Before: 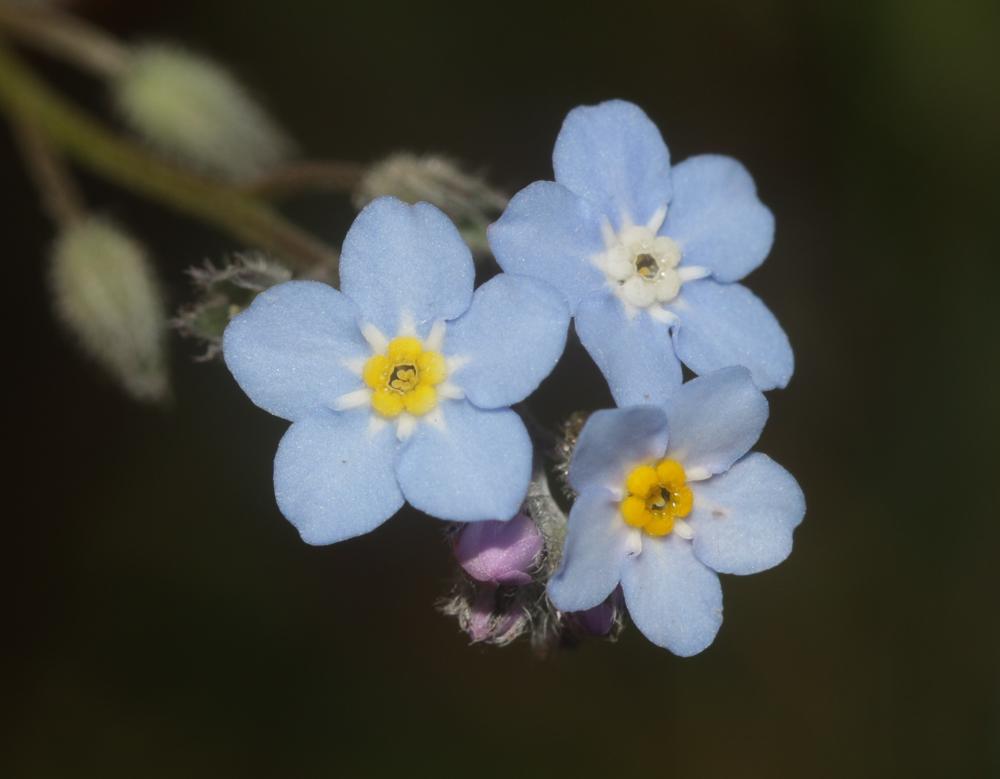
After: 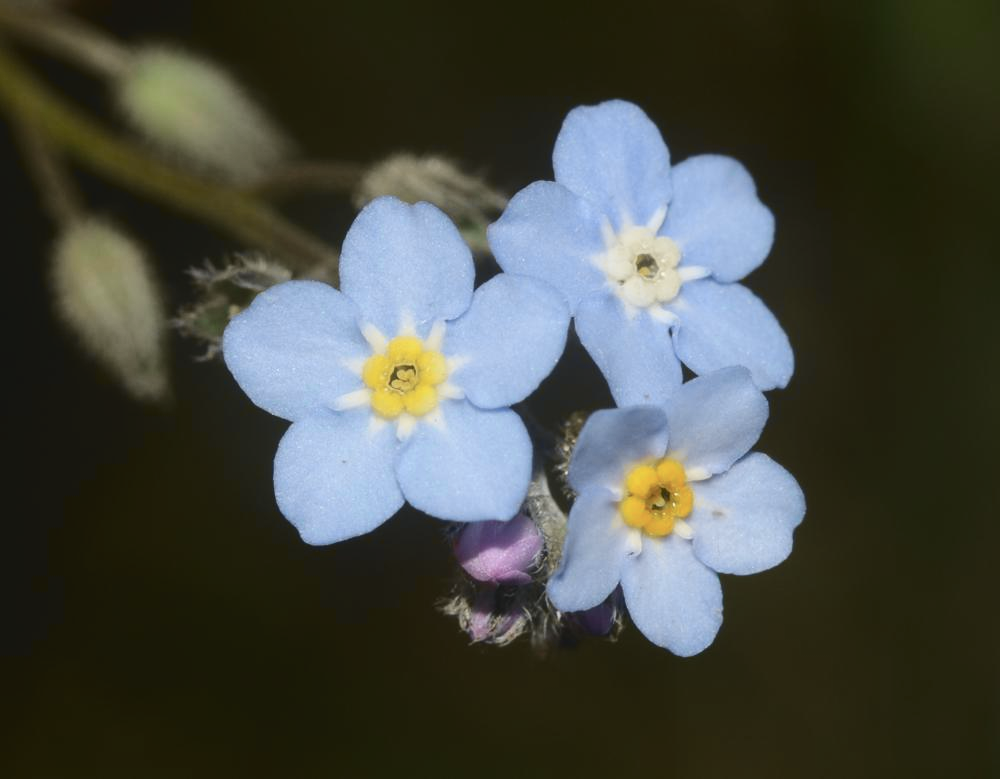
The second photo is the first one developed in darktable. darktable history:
tone curve: curves: ch0 [(0, 0.039) (0.104, 0.103) (0.273, 0.267) (0.448, 0.487) (0.704, 0.761) (0.886, 0.922) (0.994, 0.971)]; ch1 [(0, 0) (0.335, 0.298) (0.446, 0.413) (0.485, 0.487) (0.515, 0.503) (0.566, 0.563) (0.641, 0.655) (1, 1)]; ch2 [(0, 0) (0.314, 0.301) (0.421, 0.411) (0.502, 0.494) (0.528, 0.54) (0.557, 0.559) (0.612, 0.62) (0.722, 0.686) (1, 1)], color space Lab, independent channels, preserve colors none
